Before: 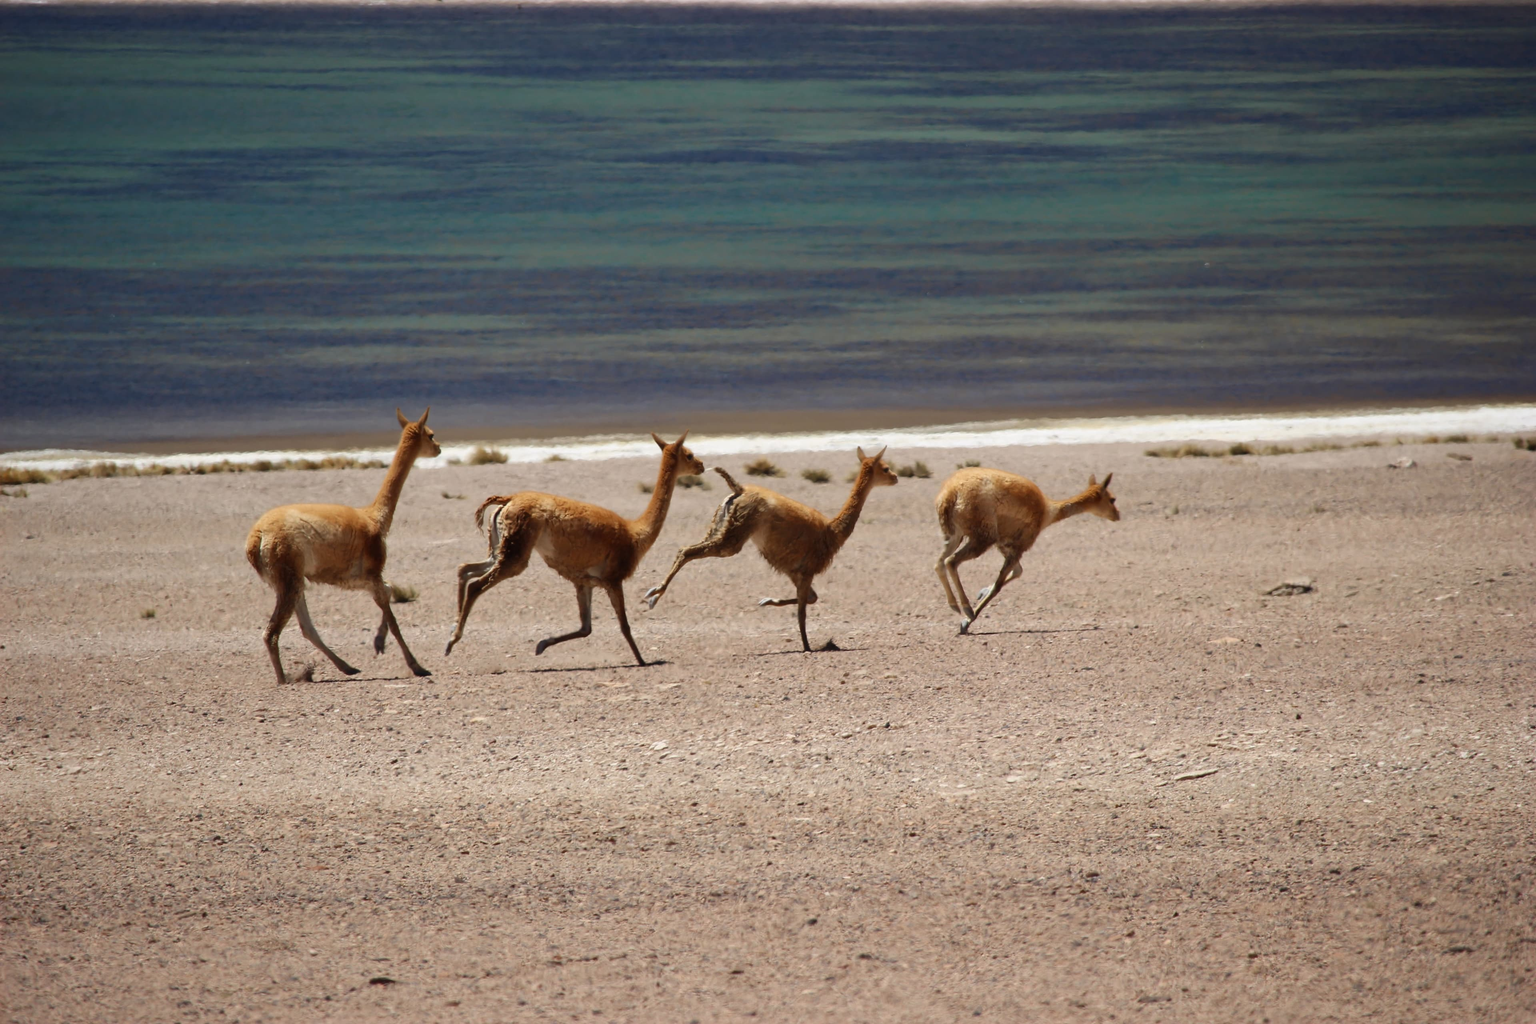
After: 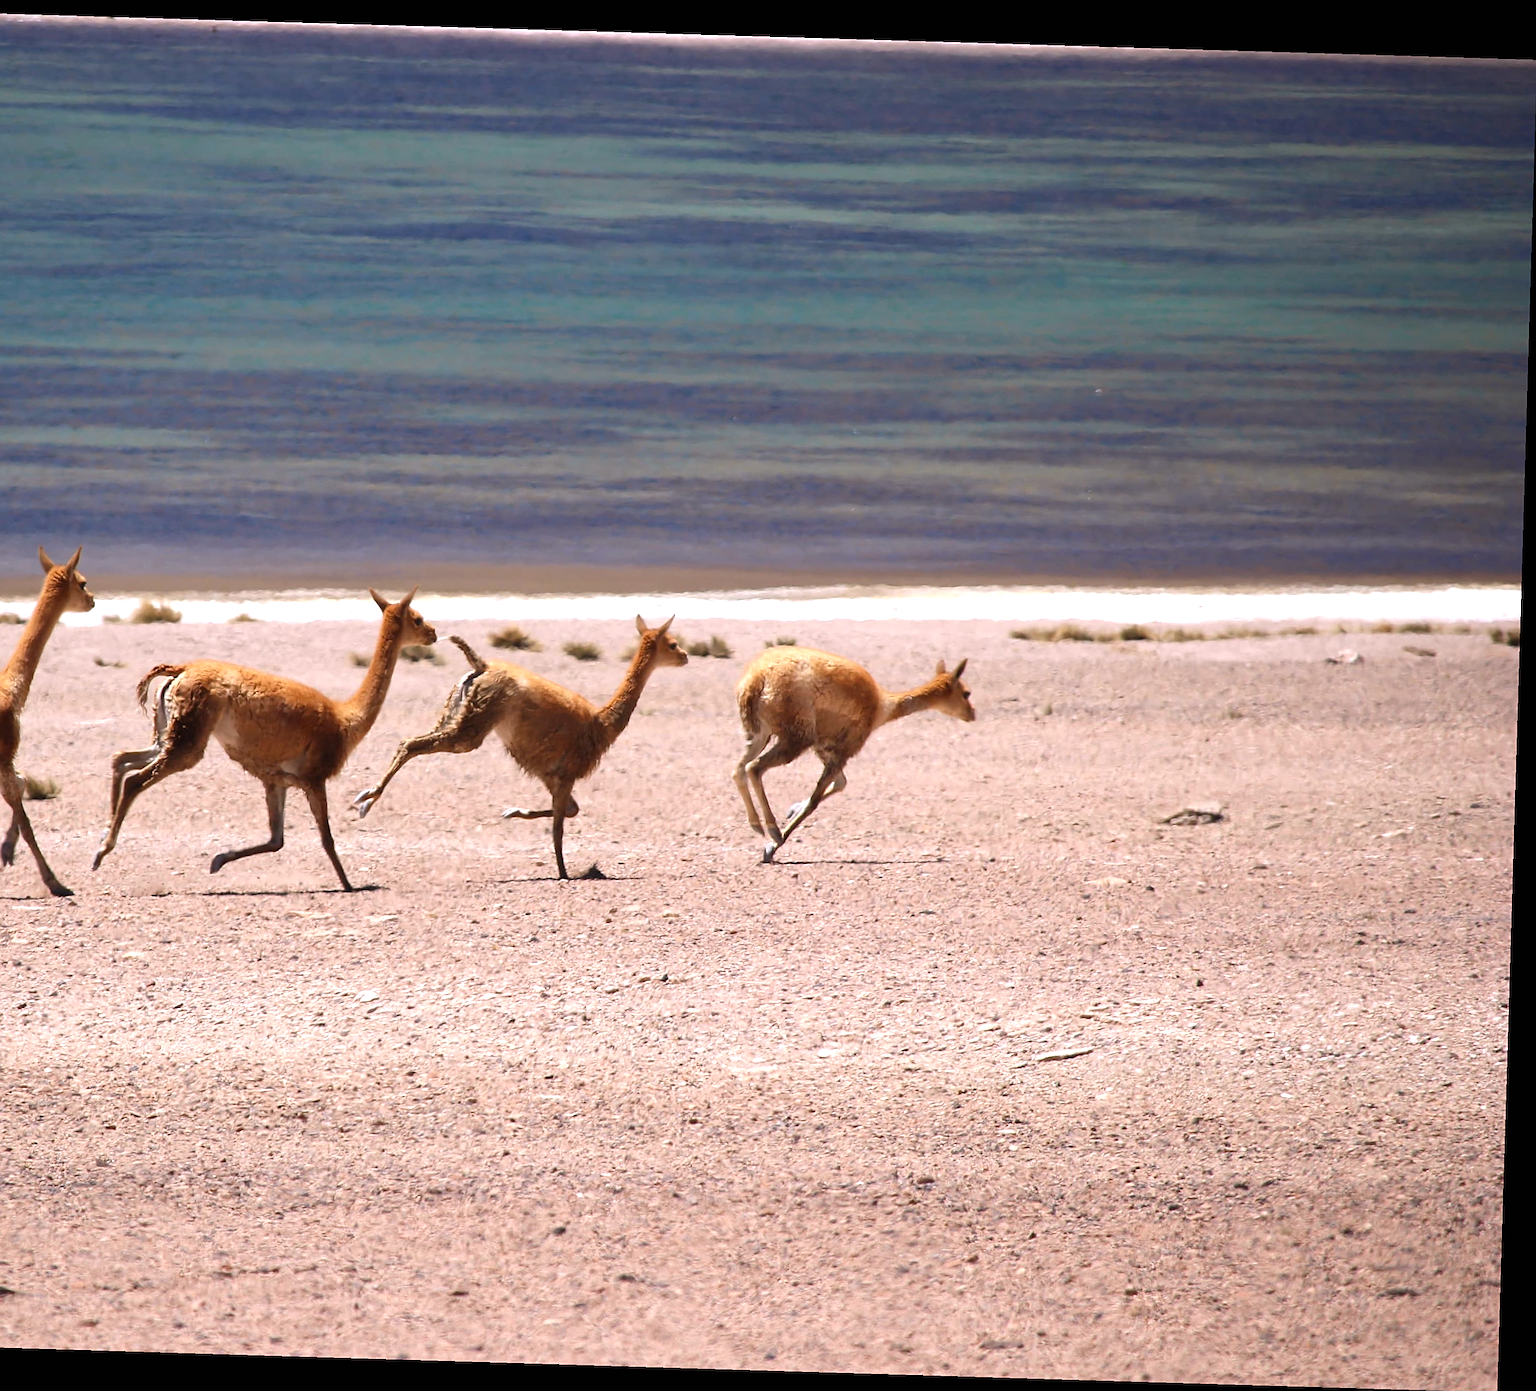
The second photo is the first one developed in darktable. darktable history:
rotate and perspective: rotation 1.72°, automatic cropping off
exposure: black level correction 0, exposure 0.7 EV, compensate exposure bias true, compensate highlight preservation false
crop and rotate: left 24.6%
white balance: red 1.05, blue 1.072
sharpen: on, module defaults
